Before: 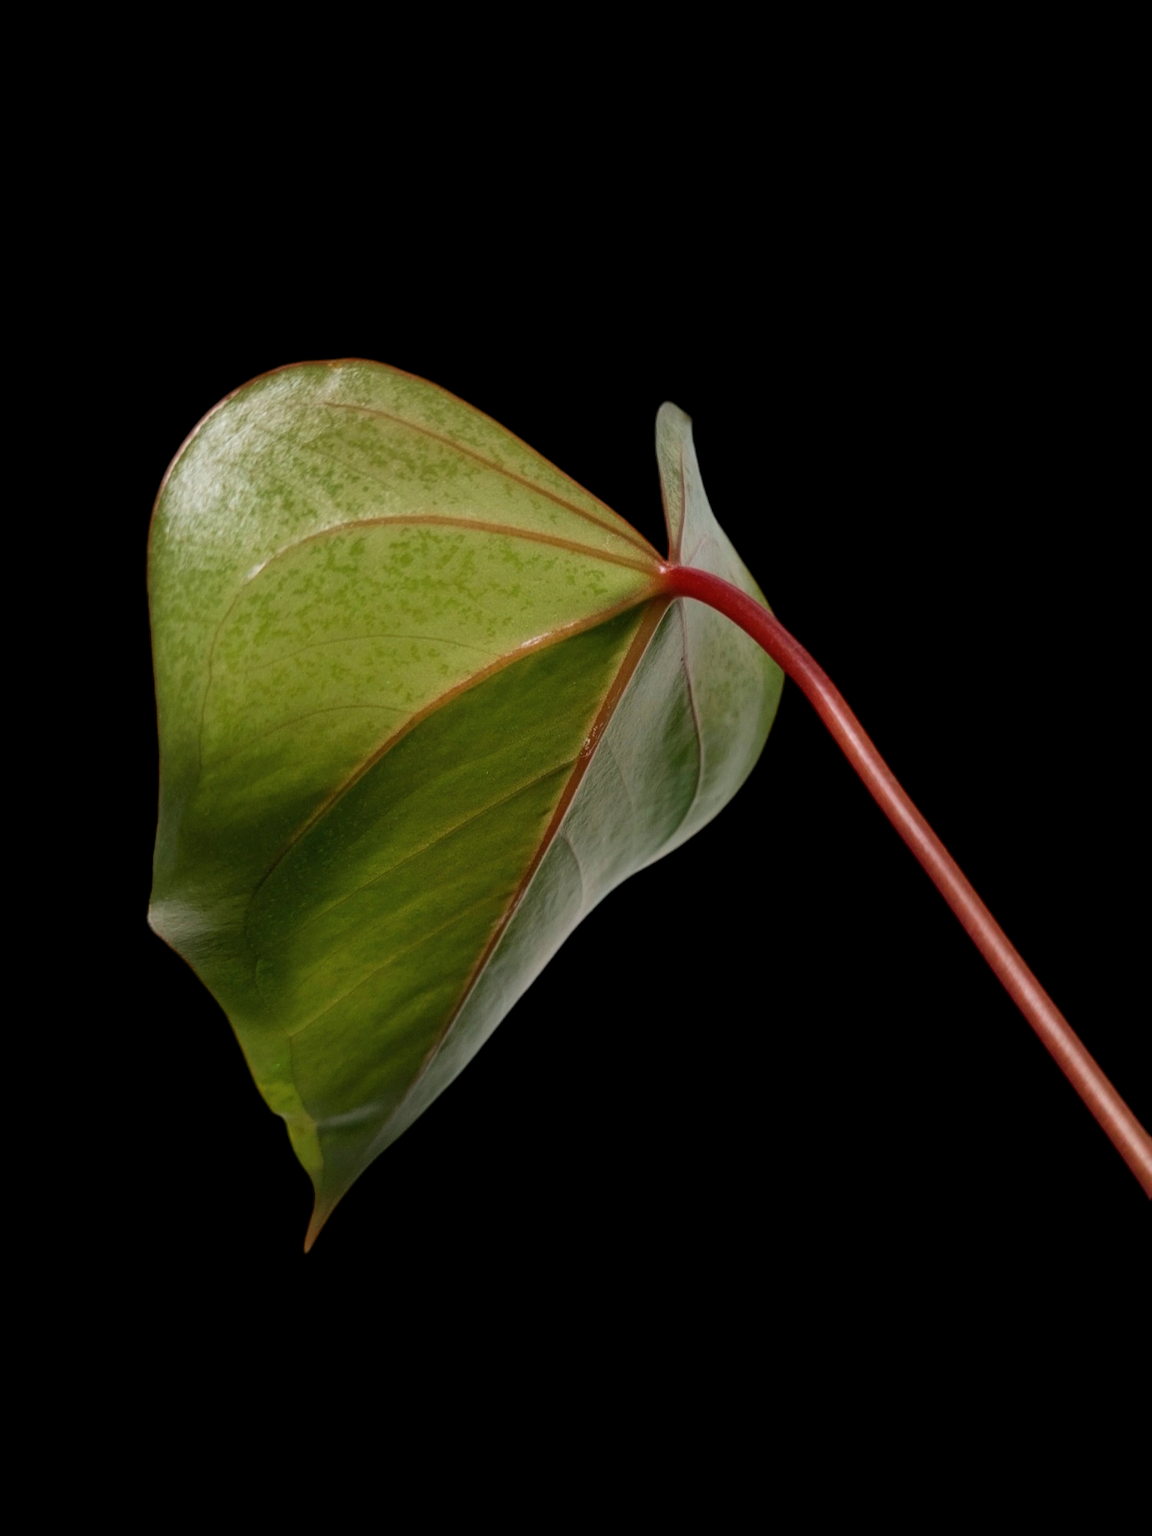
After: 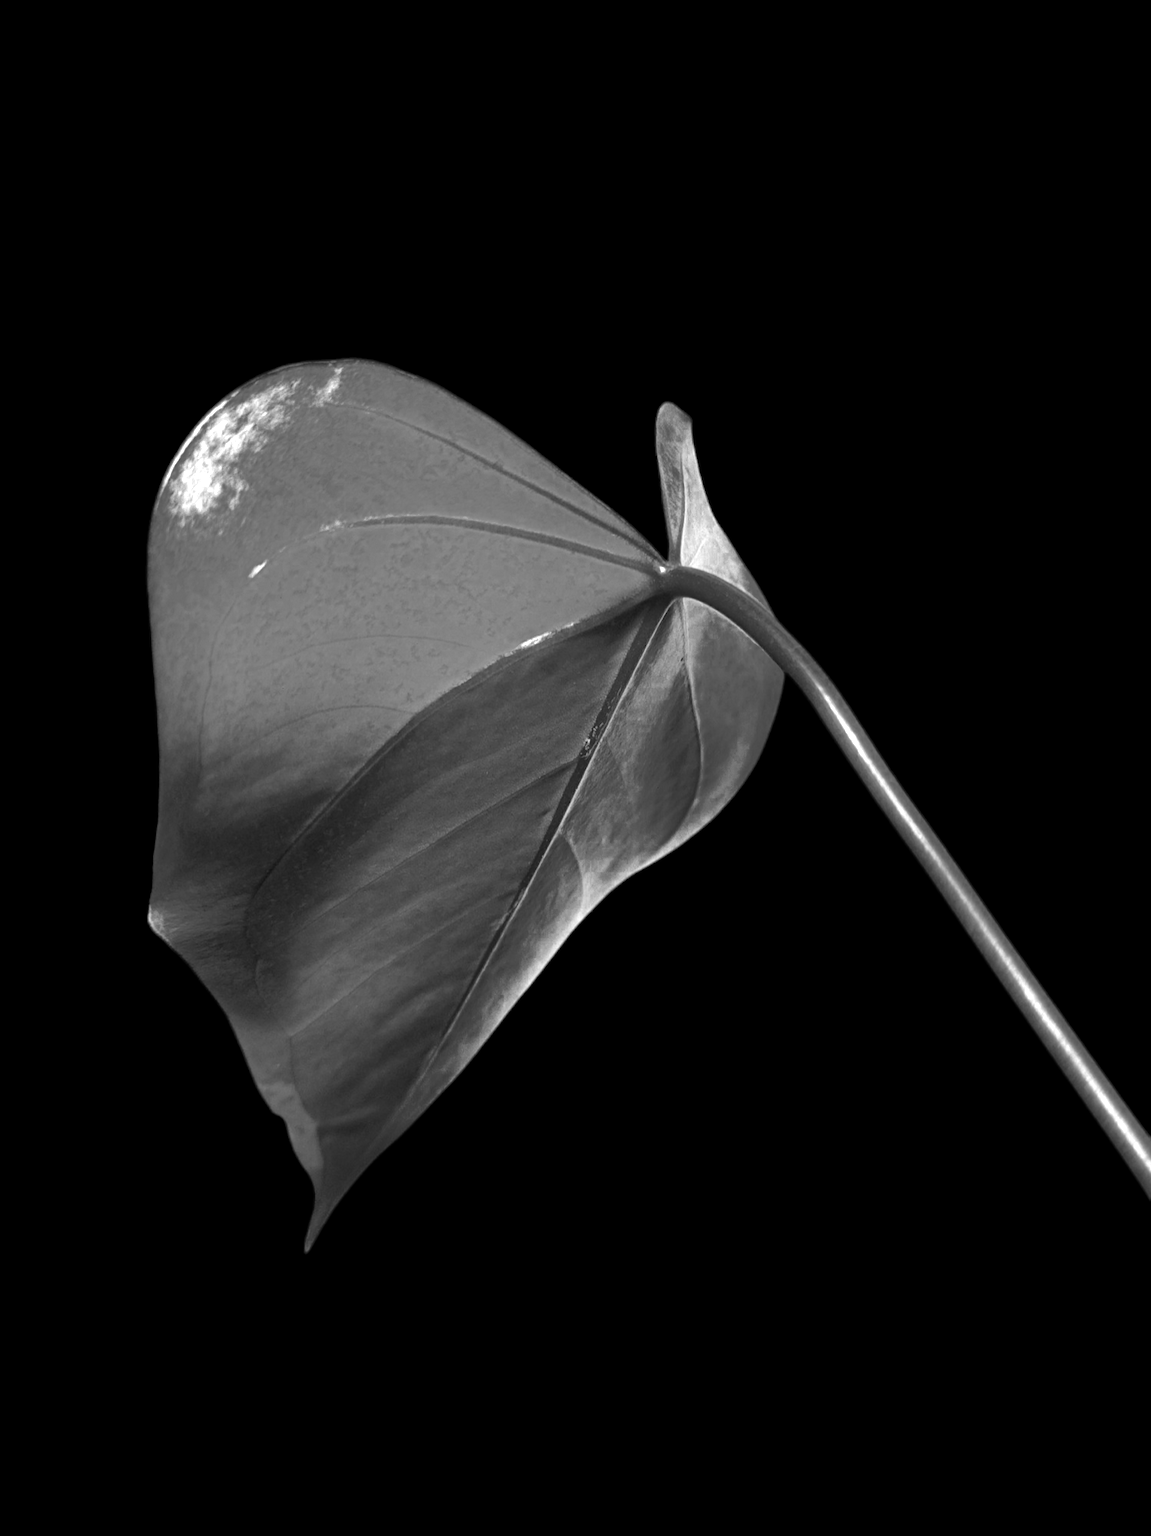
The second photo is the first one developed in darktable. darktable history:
color correction: highlights a* -9.35, highlights b* -23.15
white balance: red 0.98, blue 1.61
color zones: curves: ch0 [(0.002, 0.589) (0.107, 0.484) (0.146, 0.249) (0.217, 0.352) (0.309, 0.525) (0.39, 0.404) (0.455, 0.169) (0.597, 0.055) (0.724, 0.212) (0.775, 0.691) (0.869, 0.571) (1, 0.587)]; ch1 [(0, 0) (0.143, 0) (0.286, 0) (0.429, 0) (0.571, 0) (0.714, 0) (0.857, 0)]
